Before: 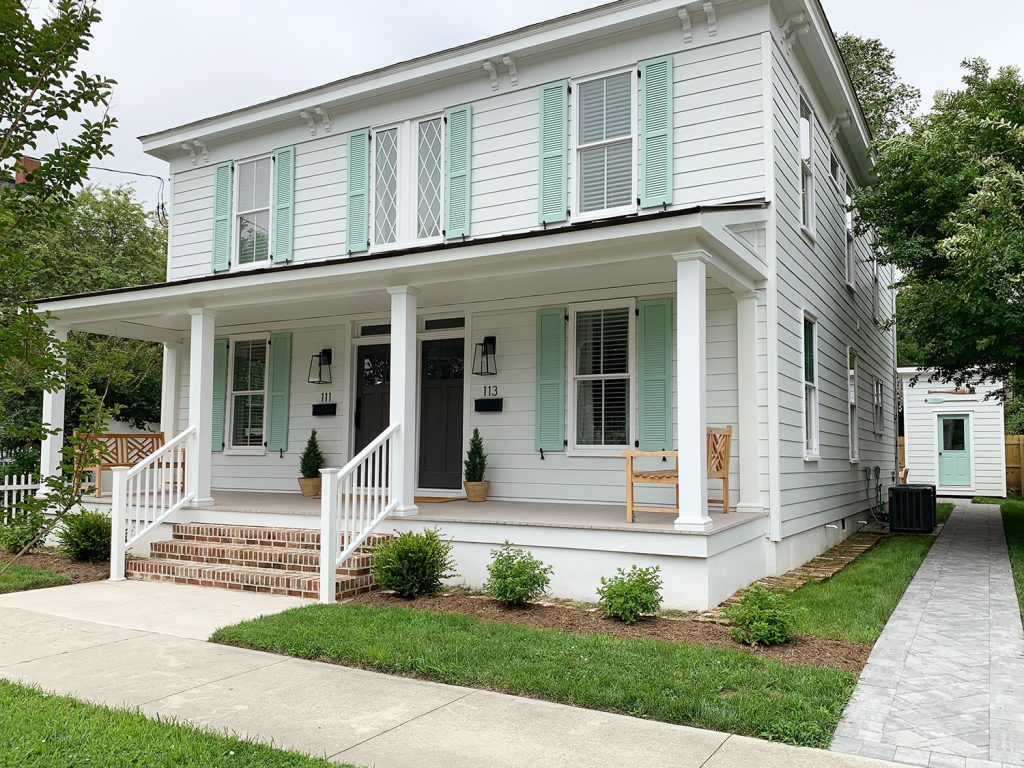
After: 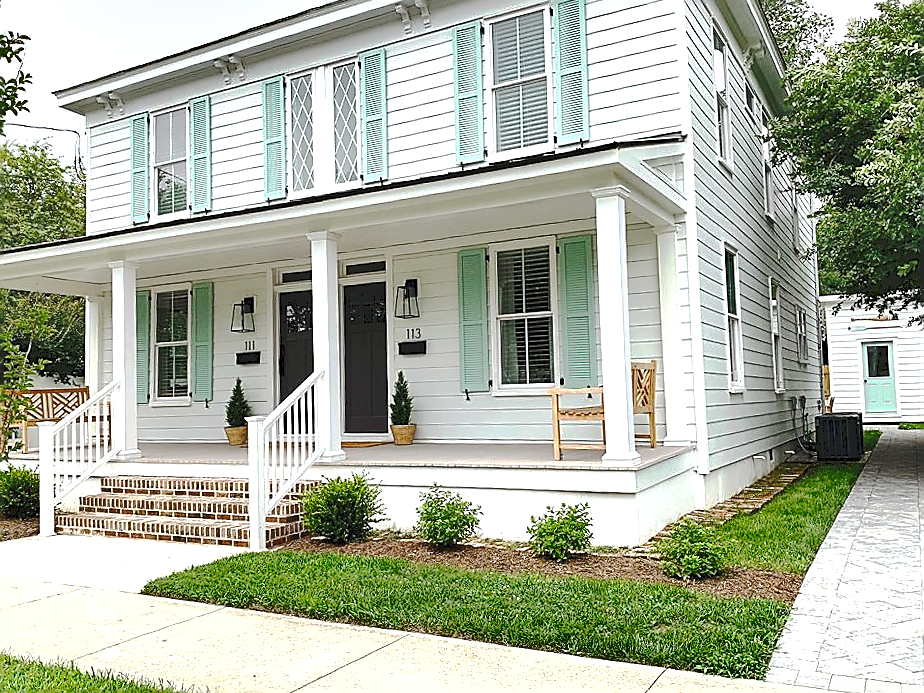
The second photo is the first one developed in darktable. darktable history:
crop and rotate: angle 1.96°, left 5.673%, top 5.673%
sharpen: radius 1.4, amount 1.25, threshold 0.7
exposure: exposure 0.7 EV, compensate highlight preservation false
shadows and highlights: soften with gaussian
tone curve: curves: ch0 [(0, 0) (0.003, 0.145) (0.011, 0.148) (0.025, 0.15) (0.044, 0.159) (0.069, 0.16) (0.1, 0.164) (0.136, 0.182) (0.177, 0.213) (0.224, 0.247) (0.277, 0.298) (0.335, 0.37) (0.399, 0.456) (0.468, 0.552) (0.543, 0.641) (0.623, 0.713) (0.709, 0.768) (0.801, 0.825) (0.898, 0.868) (1, 1)], preserve colors none
